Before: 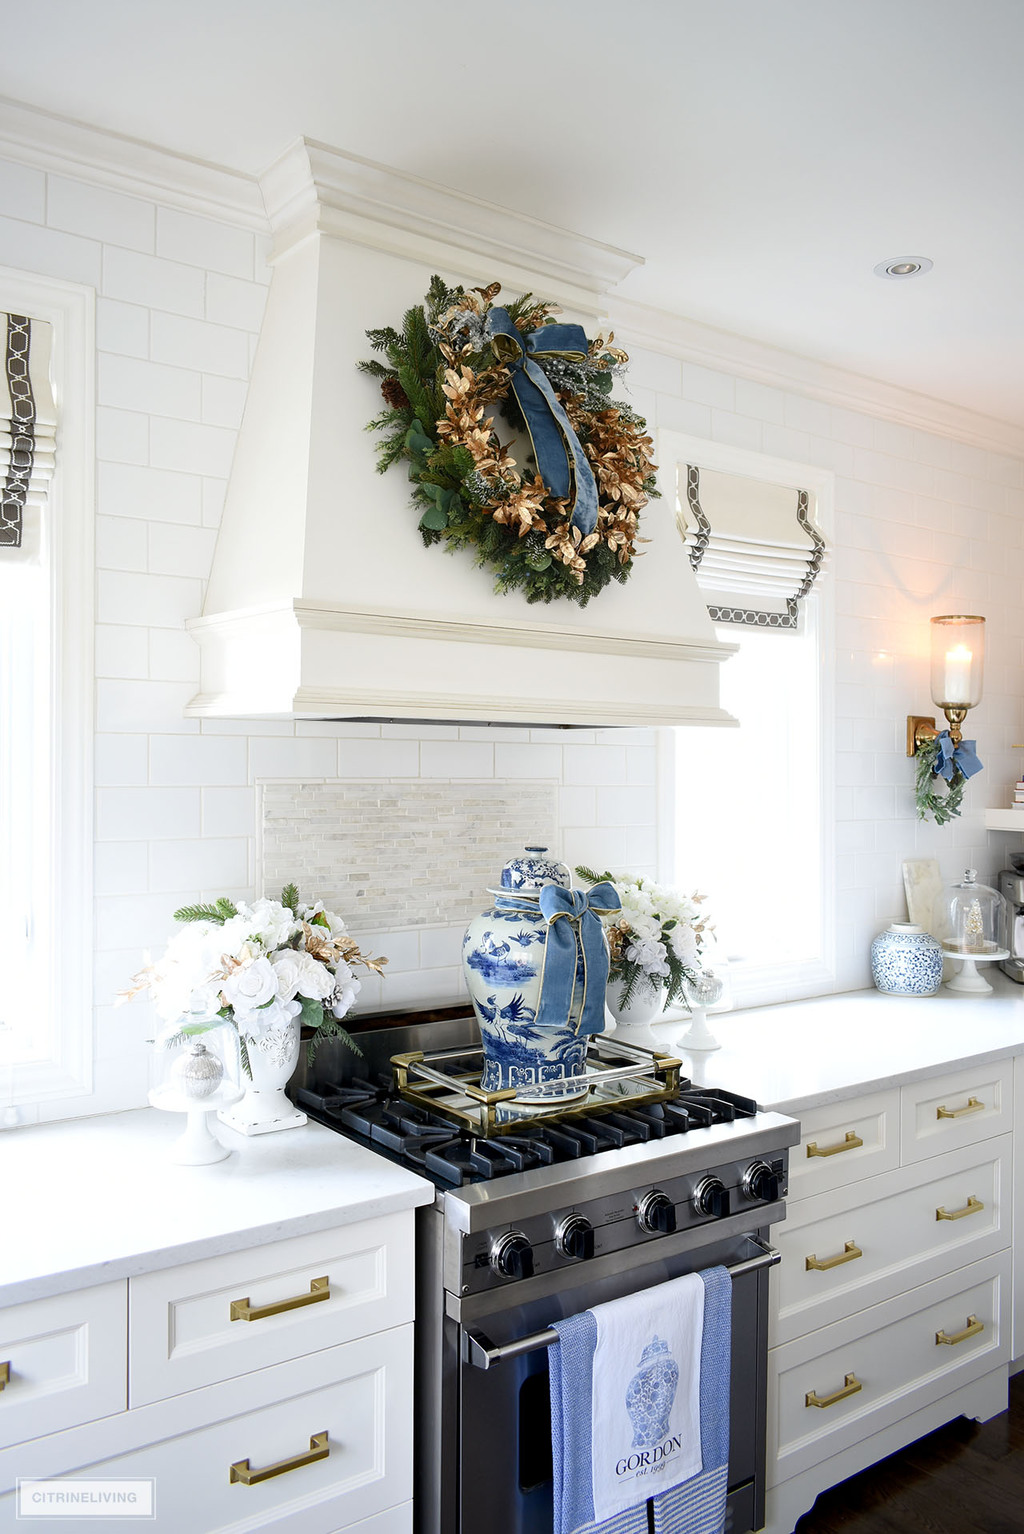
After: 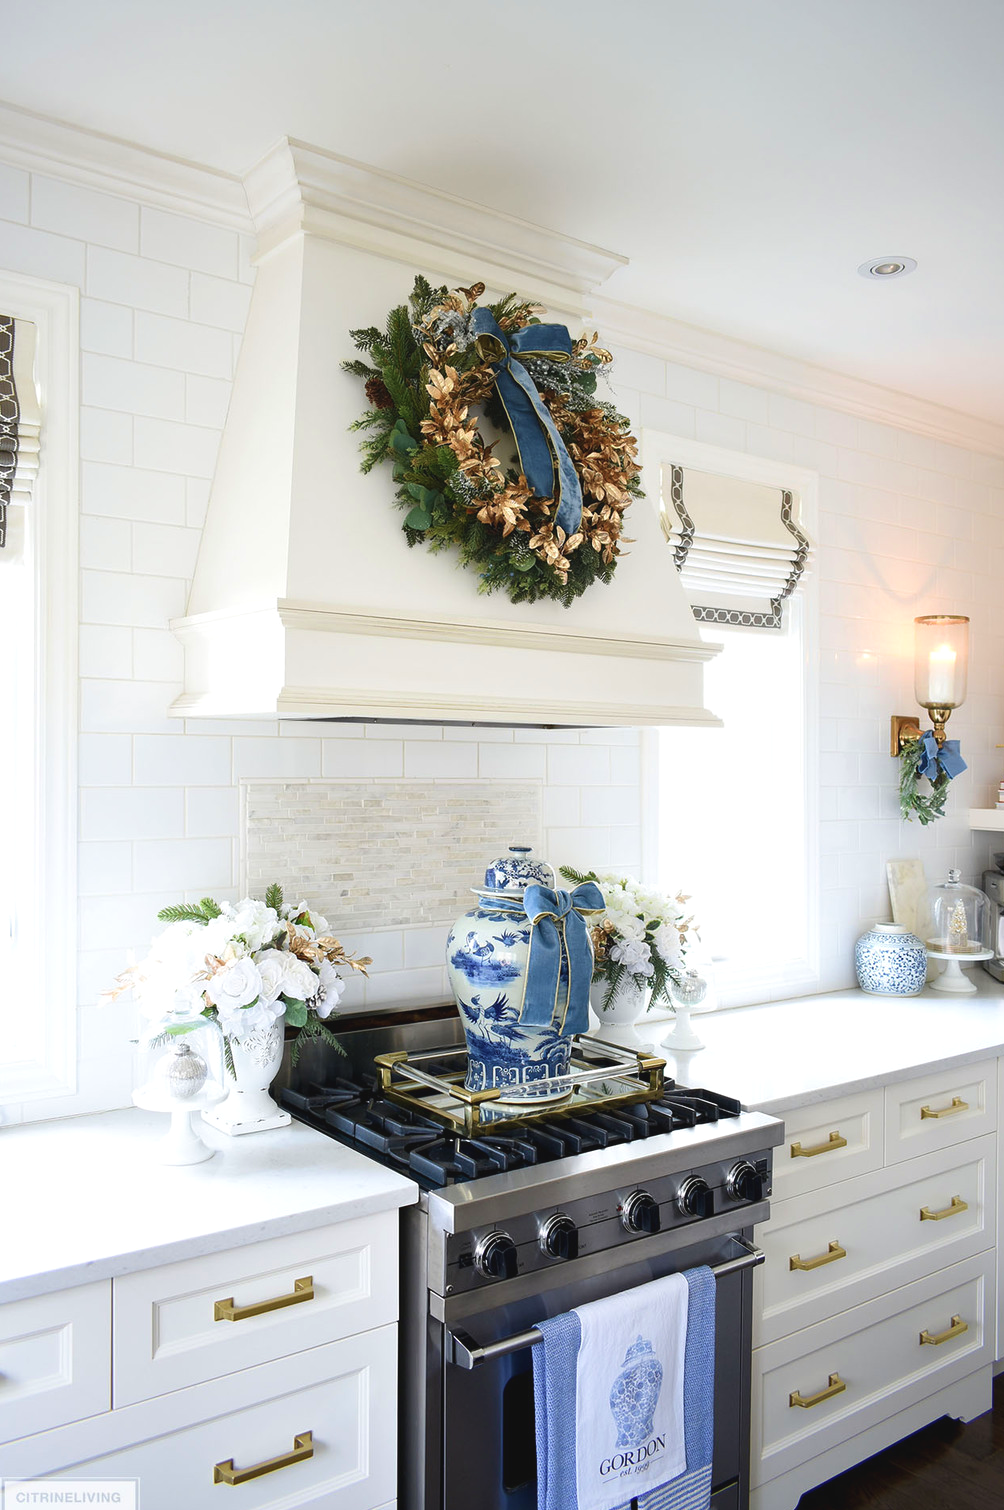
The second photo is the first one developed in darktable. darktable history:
exposure: black level correction -0.005, exposure 0.053 EV, compensate exposure bias true, compensate highlight preservation false
crop: left 1.639%, right 0.282%, bottom 1.555%
velvia: on, module defaults
